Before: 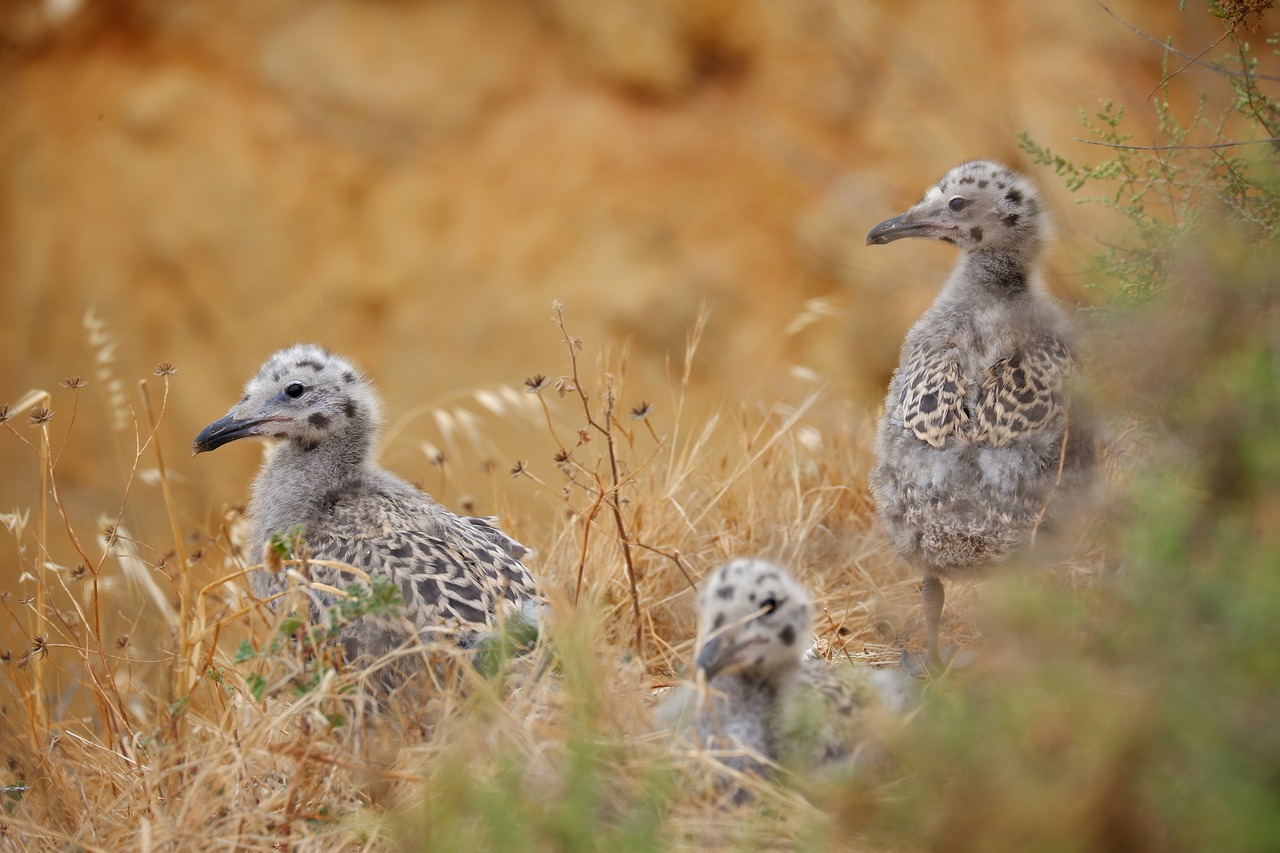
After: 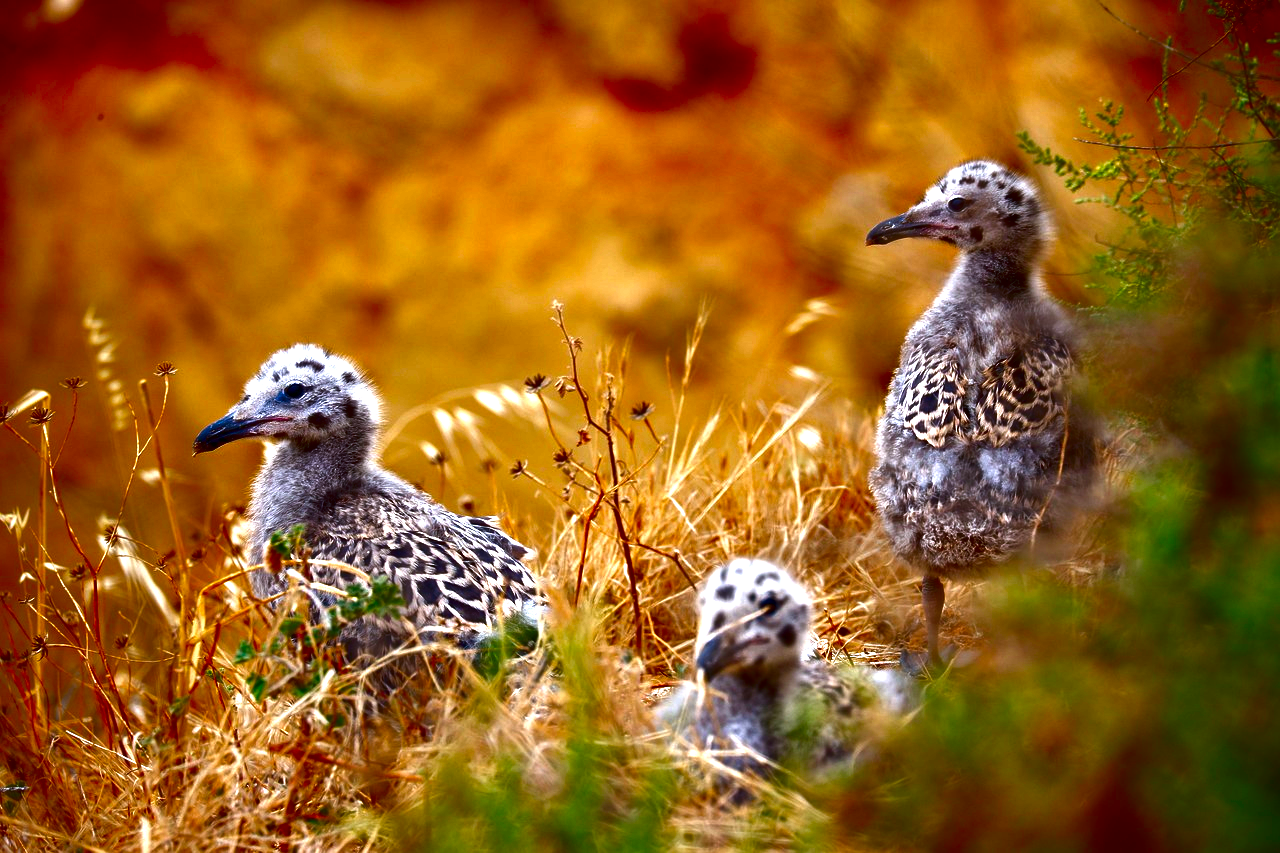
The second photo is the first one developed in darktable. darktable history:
exposure: exposure 0.999 EV, compensate highlight preservation false
contrast brightness saturation: brightness -1, saturation 1
color calibration: illuminant as shot in camera, x 0.358, y 0.373, temperature 4628.91 K
